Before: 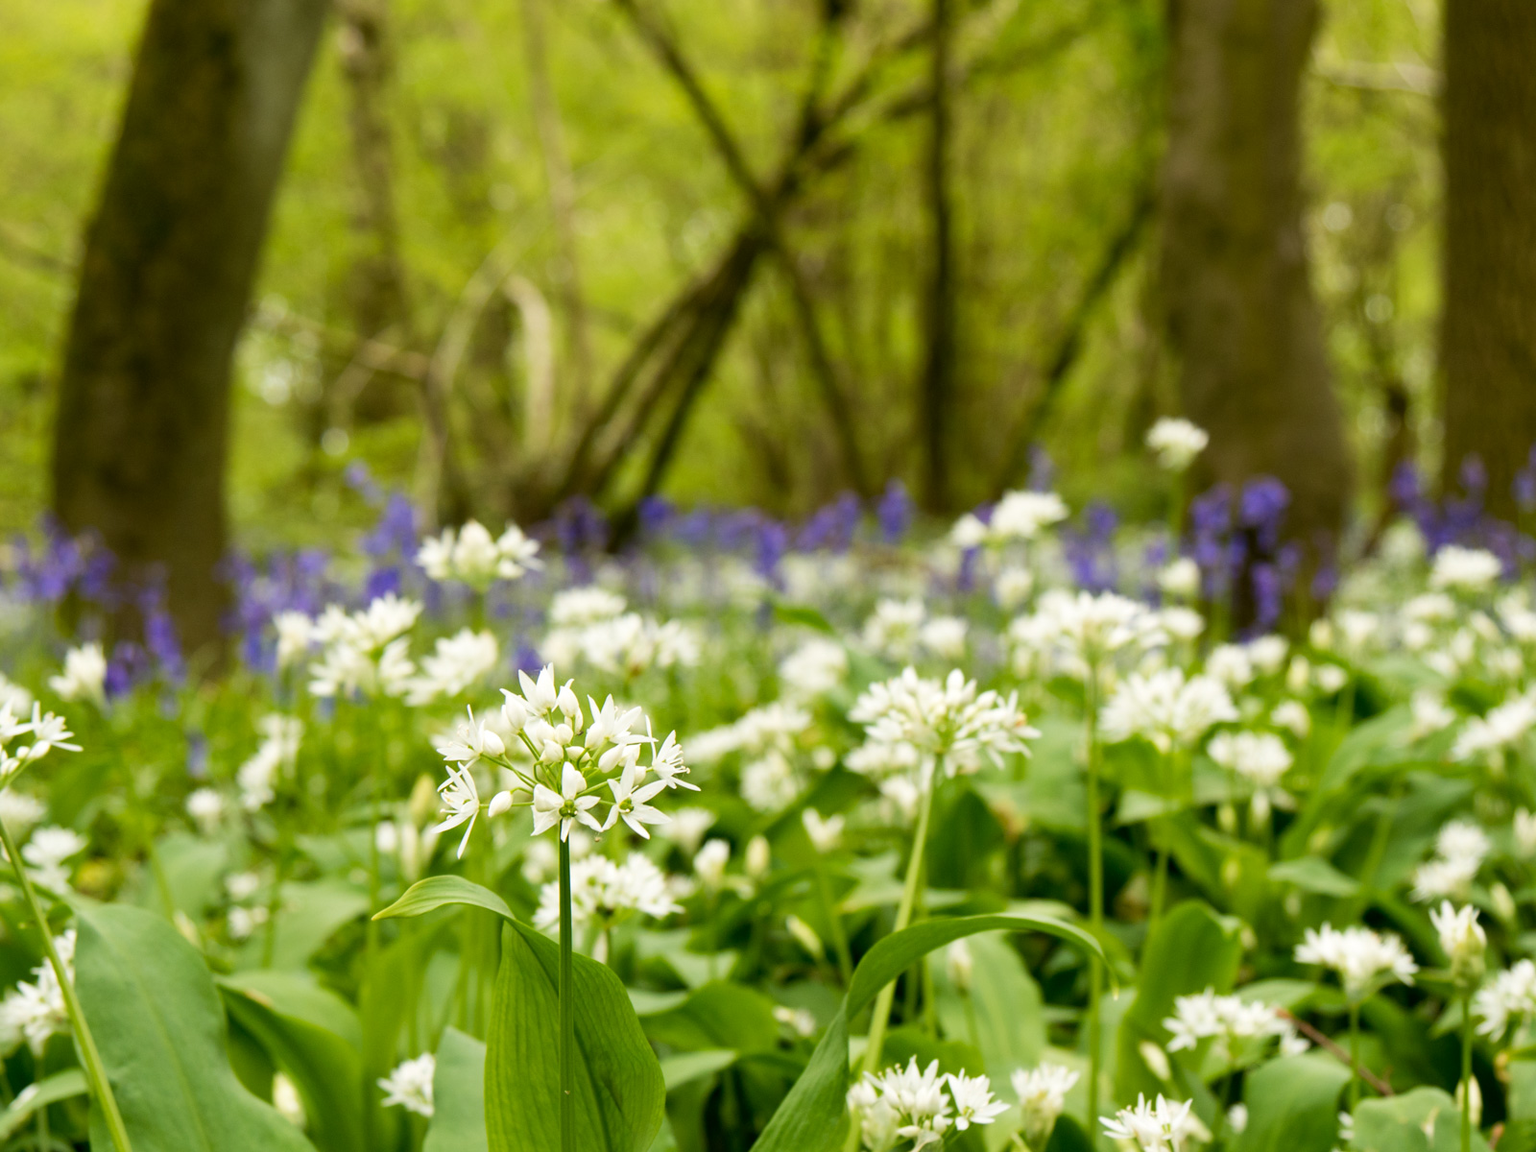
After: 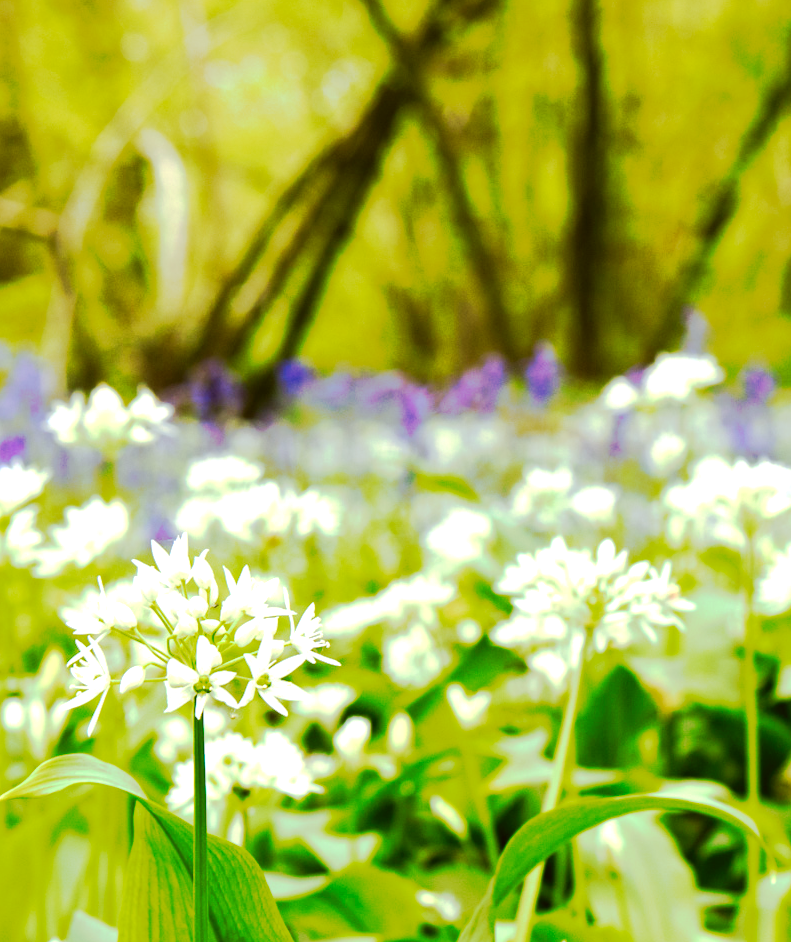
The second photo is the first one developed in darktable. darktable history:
color correction: highlights a* -4.98, highlights b* -3.76, shadows a* 3.83, shadows b* 4.08
crop and rotate: angle 0.02°, left 24.353%, top 13.219%, right 26.156%, bottom 8.224%
tone curve: curves: ch0 [(0, 0) (0.003, 0.015) (0.011, 0.019) (0.025, 0.025) (0.044, 0.039) (0.069, 0.053) (0.1, 0.076) (0.136, 0.107) (0.177, 0.143) (0.224, 0.19) (0.277, 0.253) (0.335, 0.32) (0.399, 0.412) (0.468, 0.524) (0.543, 0.668) (0.623, 0.717) (0.709, 0.769) (0.801, 0.82) (0.898, 0.865) (1, 1)], preserve colors none
exposure: black level correction 0, exposure 0.6 EV, compensate exposure bias true, compensate highlight preservation false
